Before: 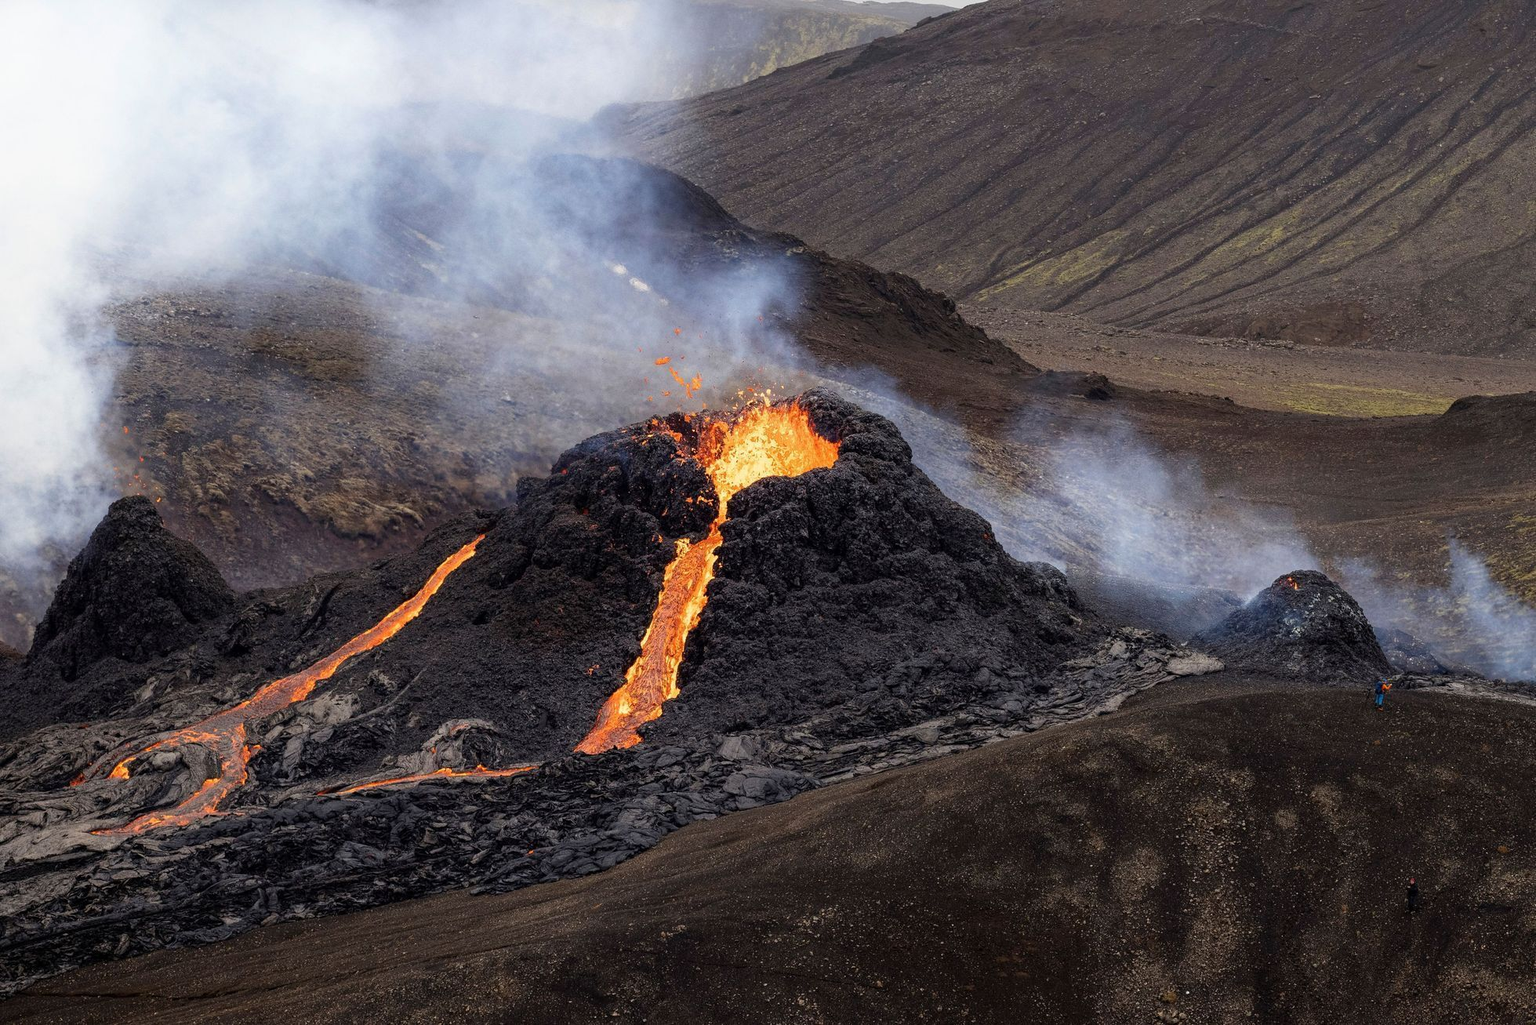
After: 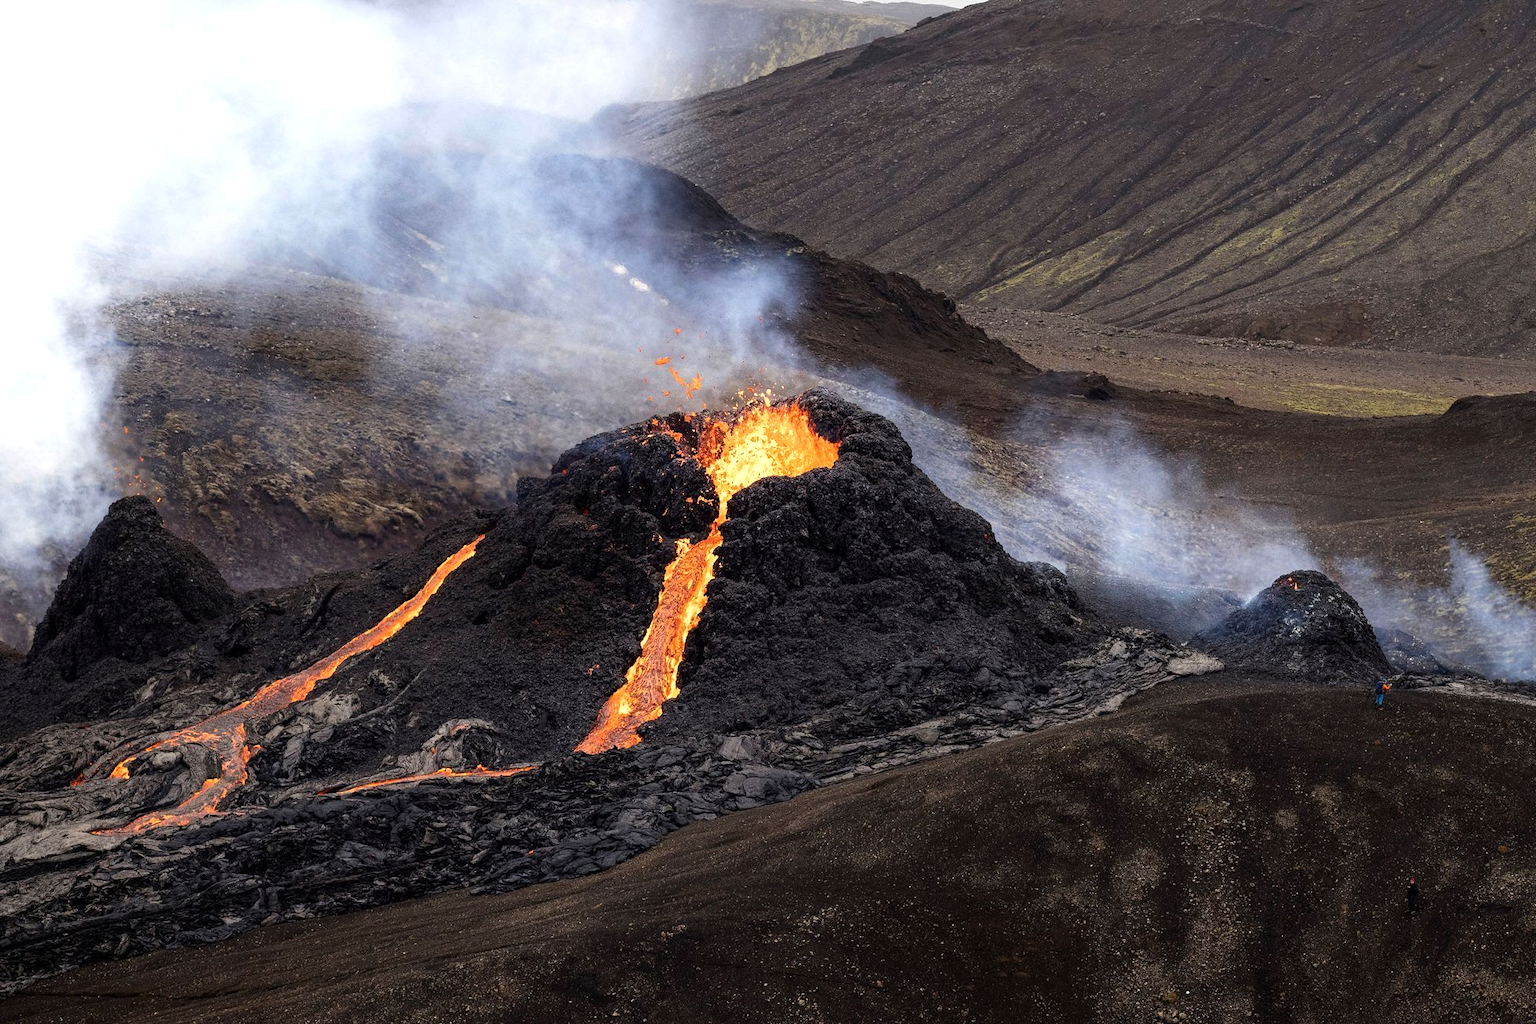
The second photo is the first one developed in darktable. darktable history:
tone equalizer: -8 EV -0.417 EV, -7 EV -0.394 EV, -6 EV -0.341 EV, -5 EV -0.223 EV, -3 EV 0.206 EV, -2 EV 0.362 EV, -1 EV 0.411 EV, +0 EV 0.432 EV, edges refinement/feathering 500, mask exposure compensation -1.57 EV, preserve details no
